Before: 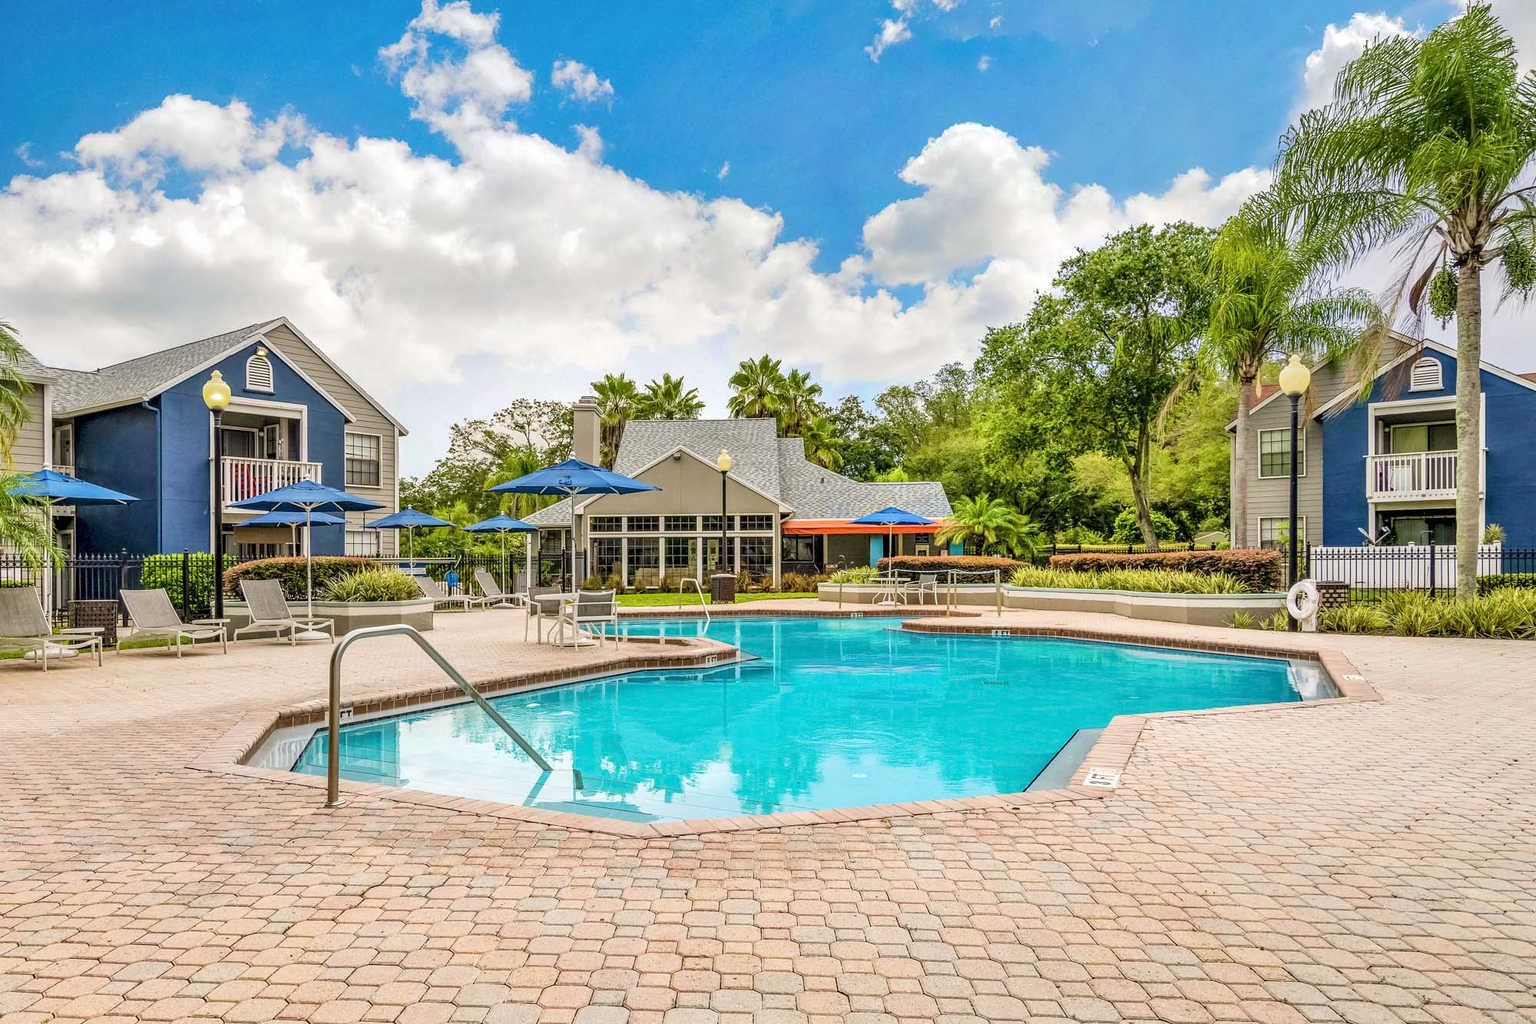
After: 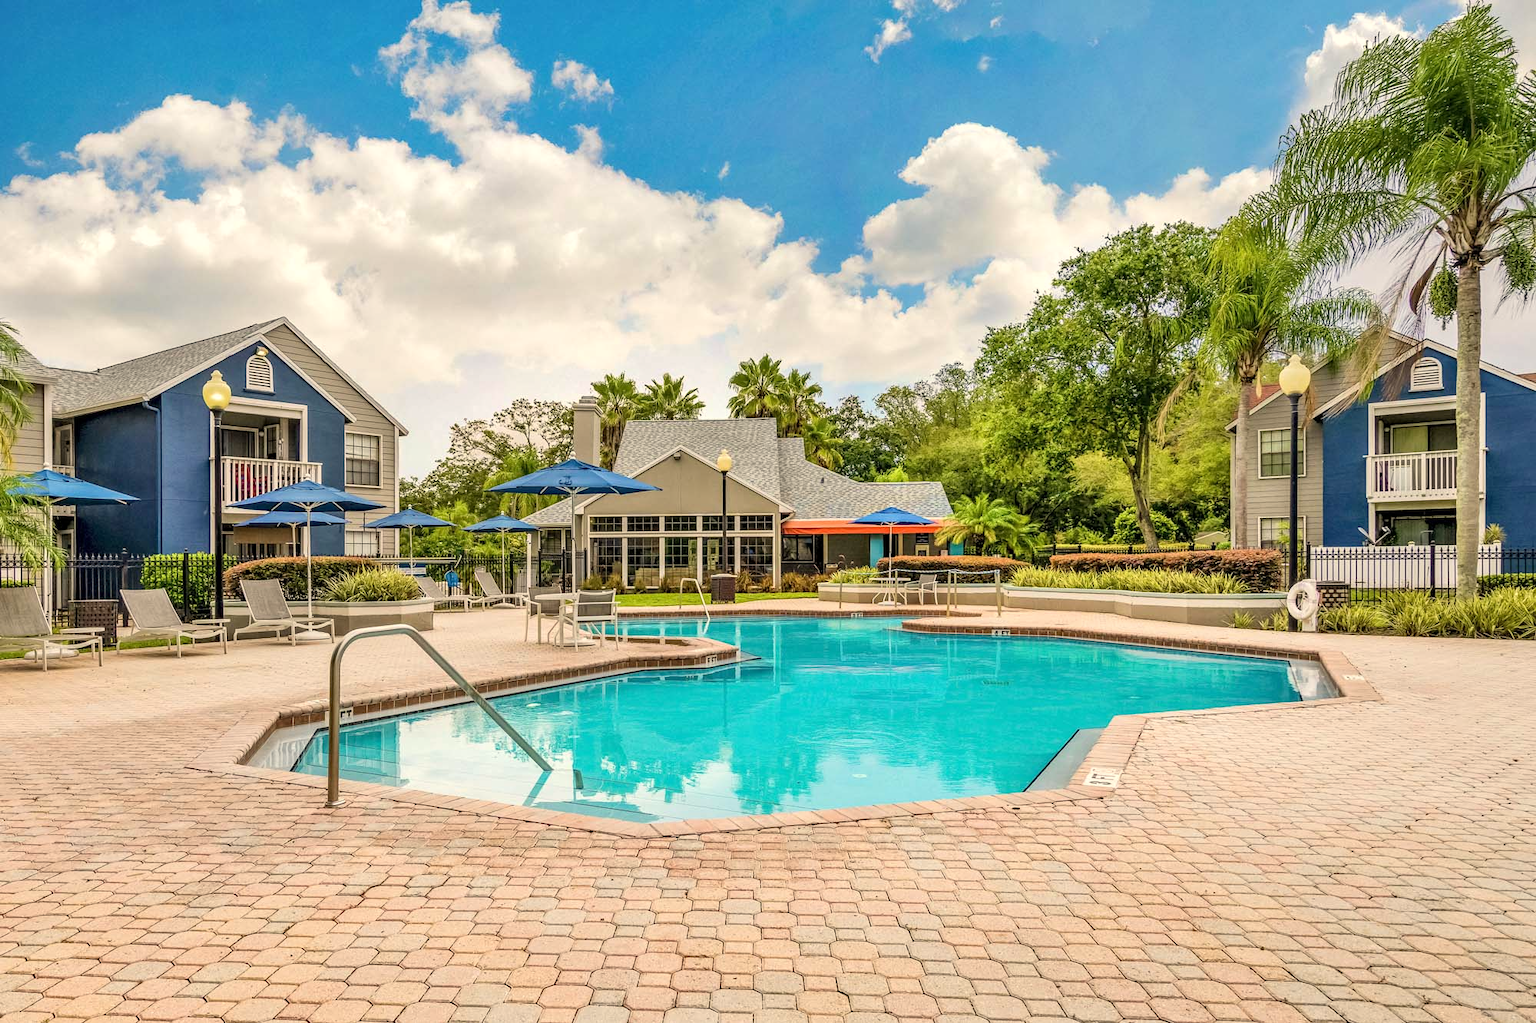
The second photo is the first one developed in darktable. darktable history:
white balance: red 1.045, blue 0.932
exposure: compensate highlight preservation false
